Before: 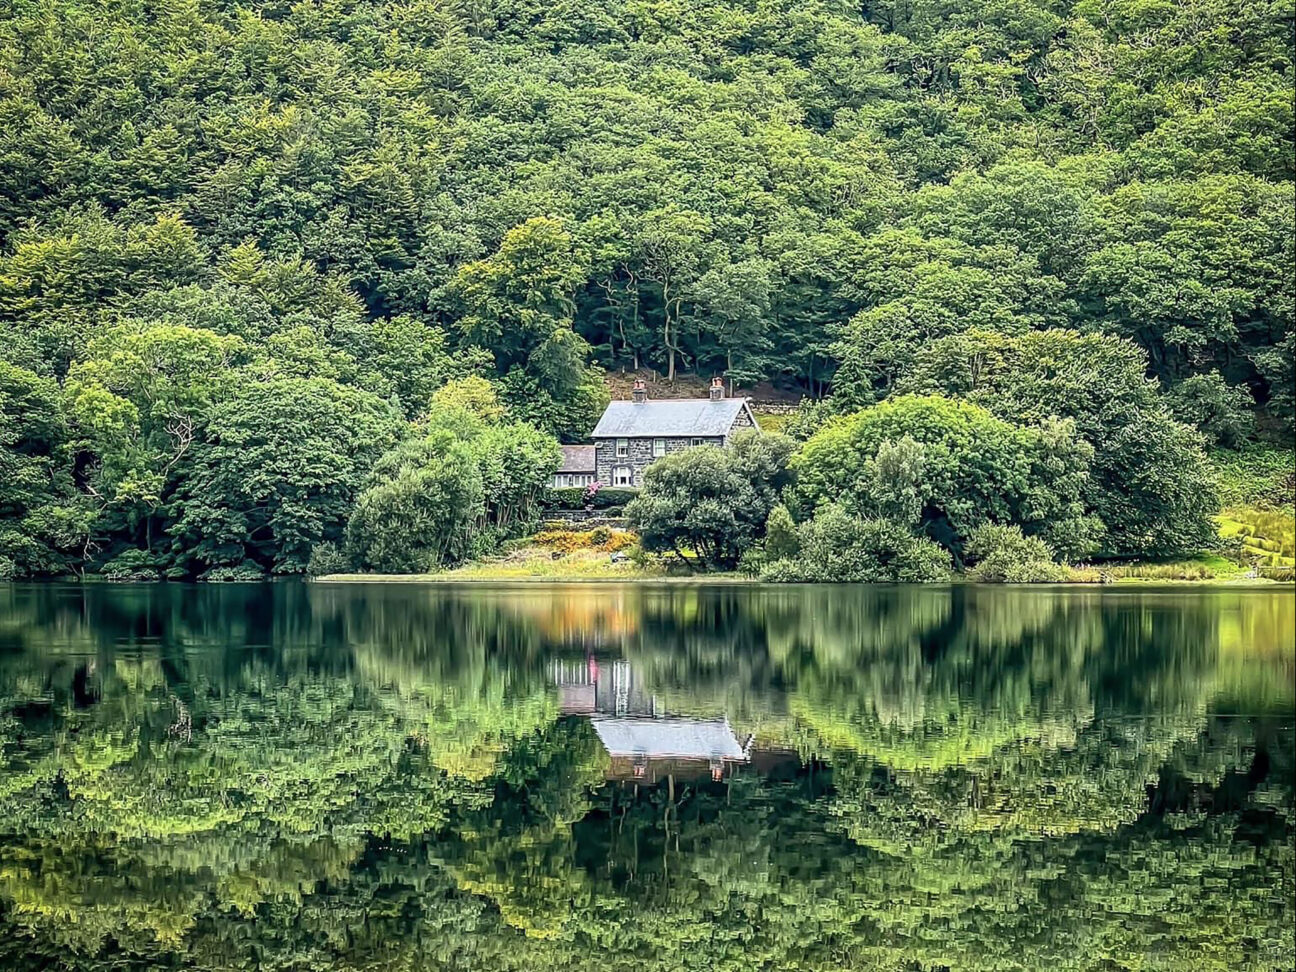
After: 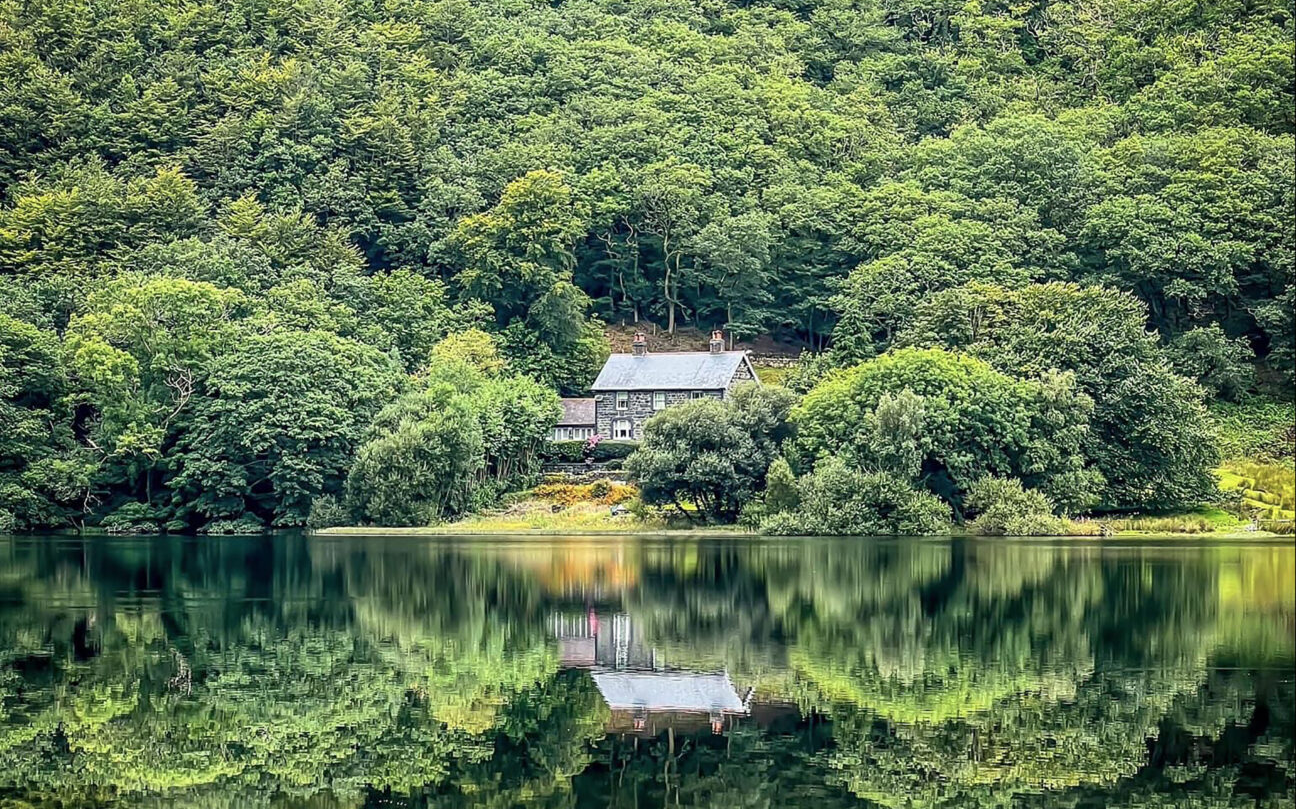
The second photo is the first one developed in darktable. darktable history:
crop: top 4.911%, bottom 11.857%
